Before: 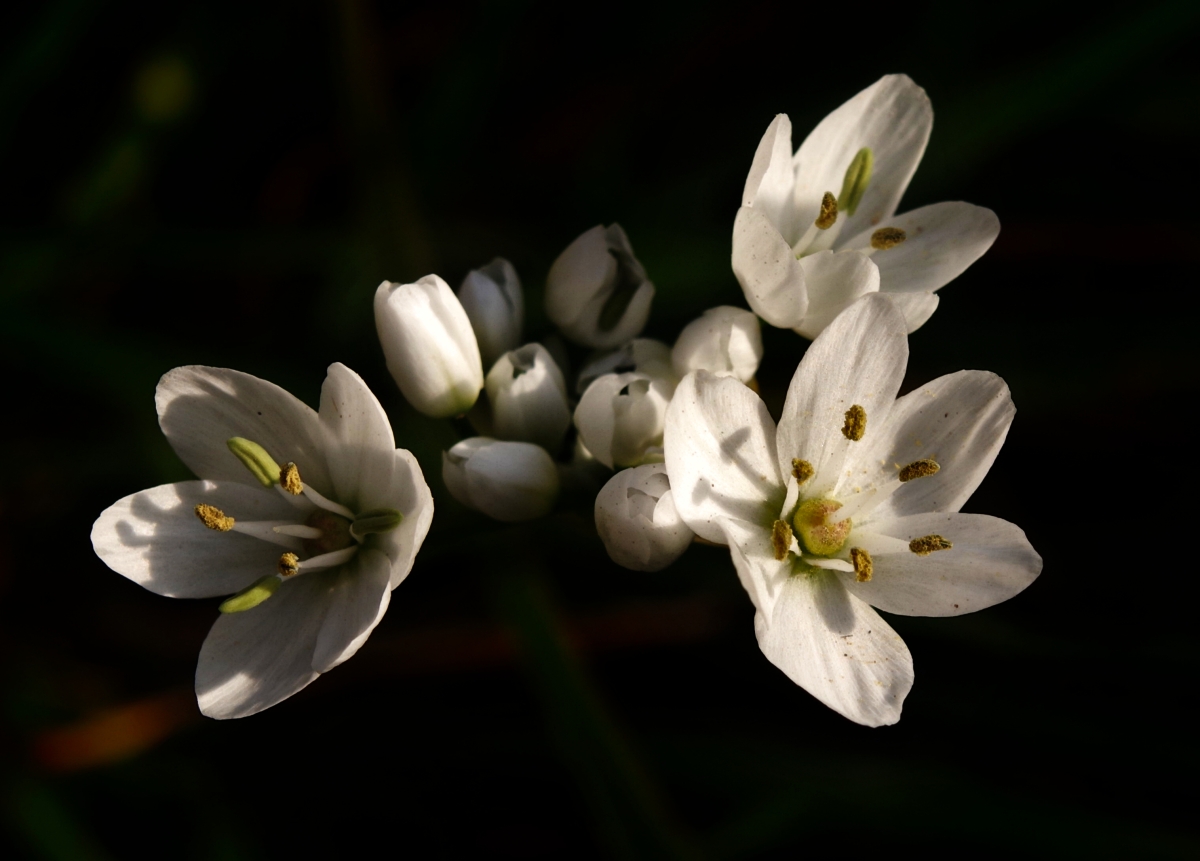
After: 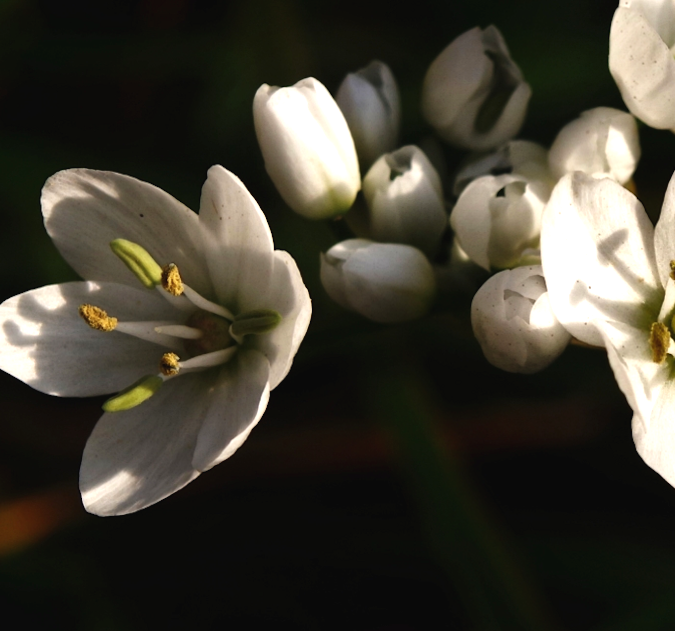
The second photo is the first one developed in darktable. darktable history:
white balance: emerald 1
exposure: black level correction -0.002, exposure 0.54 EV, compensate highlight preservation false
crop: left 8.966%, top 23.852%, right 34.699%, bottom 4.703%
rotate and perspective: lens shift (horizontal) -0.055, automatic cropping off
